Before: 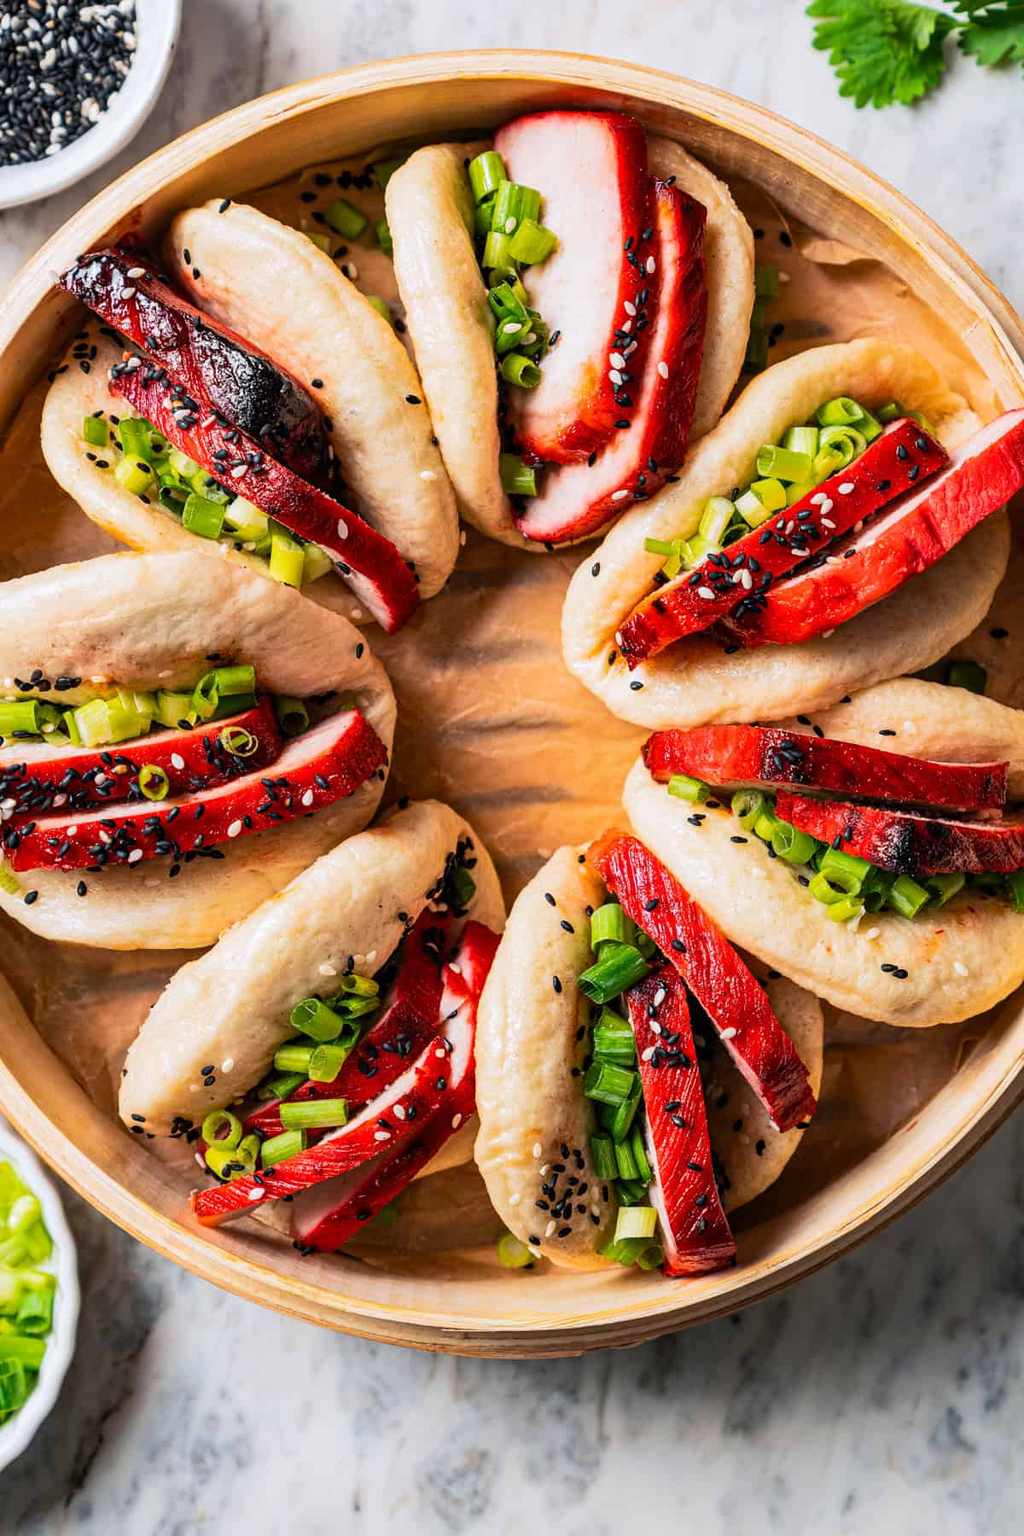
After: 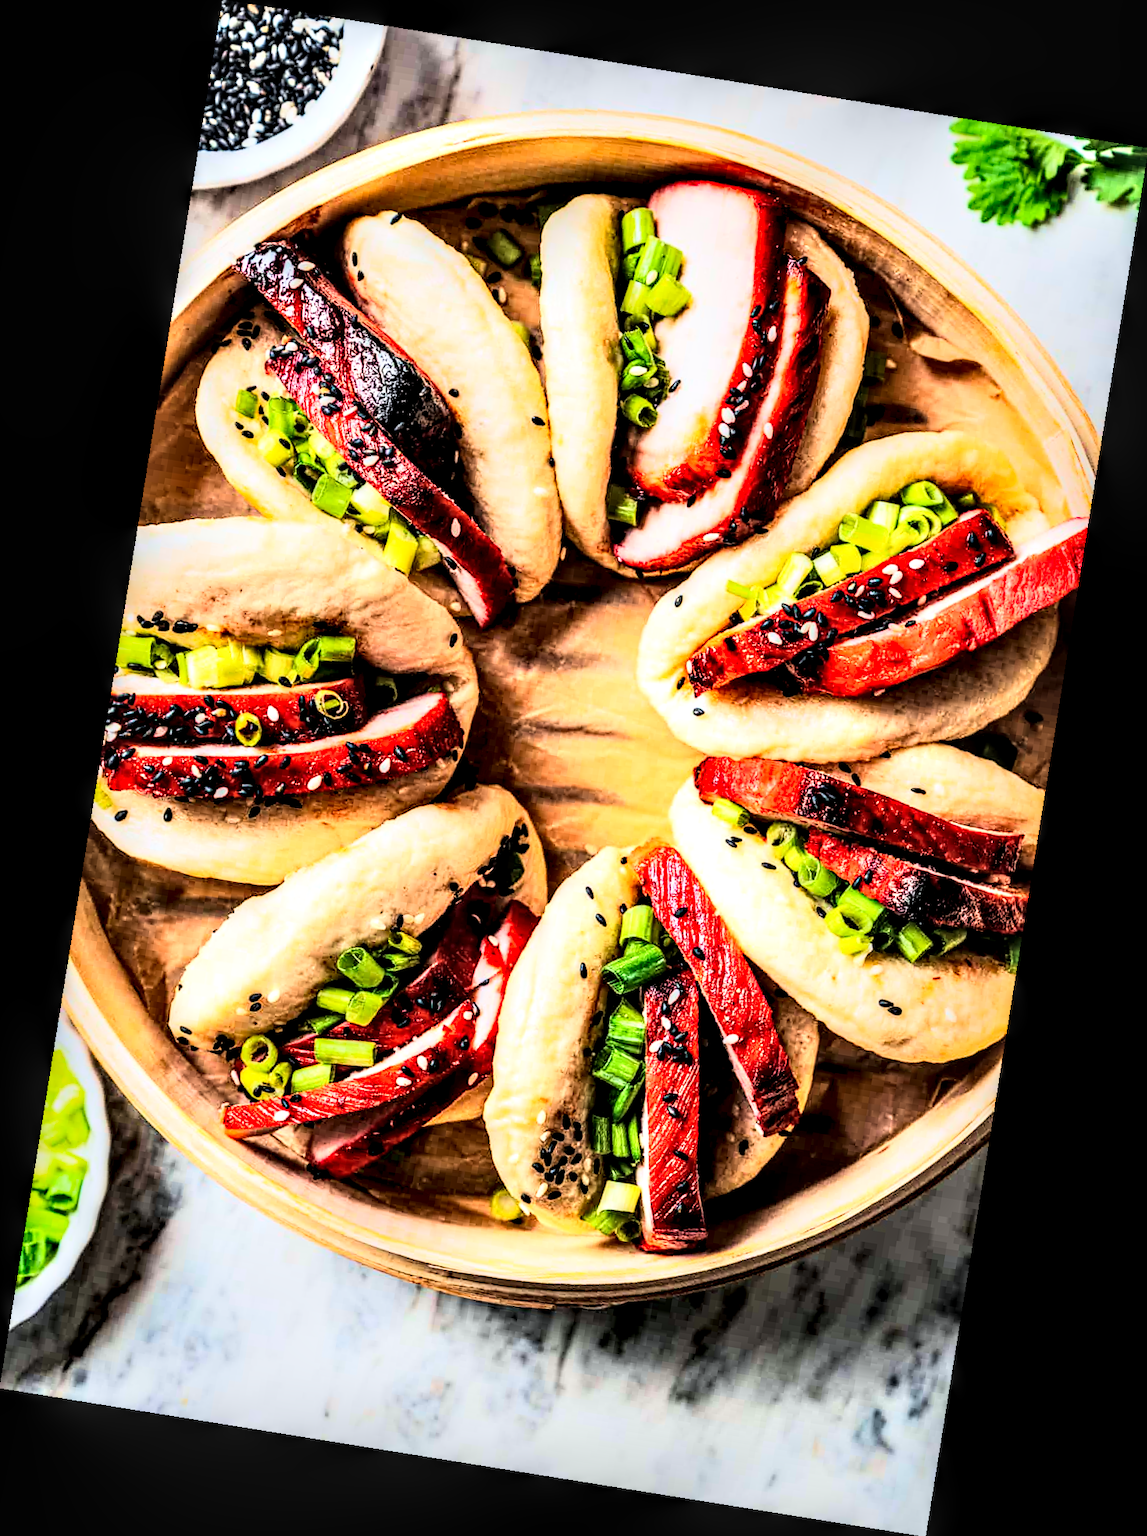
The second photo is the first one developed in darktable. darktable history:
tone equalizer: on, module defaults
velvia: on, module defaults
rotate and perspective: rotation 9.12°, automatic cropping off
local contrast: highlights 19%, detail 186%
rgb curve: curves: ch0 [(0, 0) (0.21, 0.15) (0.24, 0.21) (0.5, 0.75) (0.75, 0.96) (0.89, 0.99) (1, 1)]; ch1 [(0, 0.02) (0.21, 0.13) (0.25, 0.2) (0.5, 0.67) (0.75, 0.9) (0.89, 0.97) (1, 1)]; ch2 [(0, 0.02) (0.21, 0.13) (0.25, 0.2) (0.5, 0.67) (0.75, 0.9) (0.89, 0.97) (1, 1)], compensate middle gray true
white balance: red 0.978, blue 0.999
